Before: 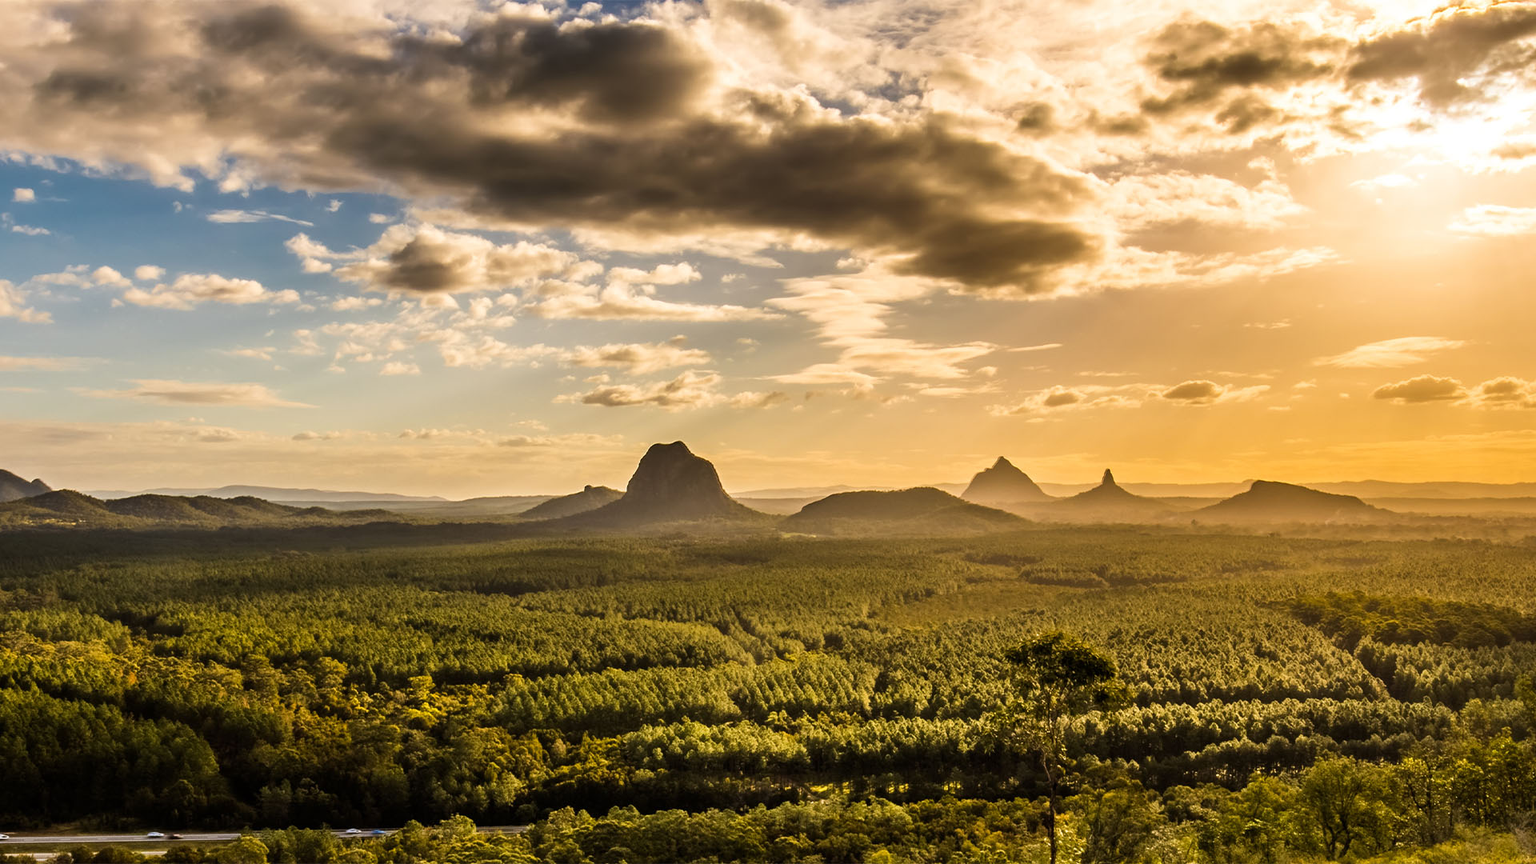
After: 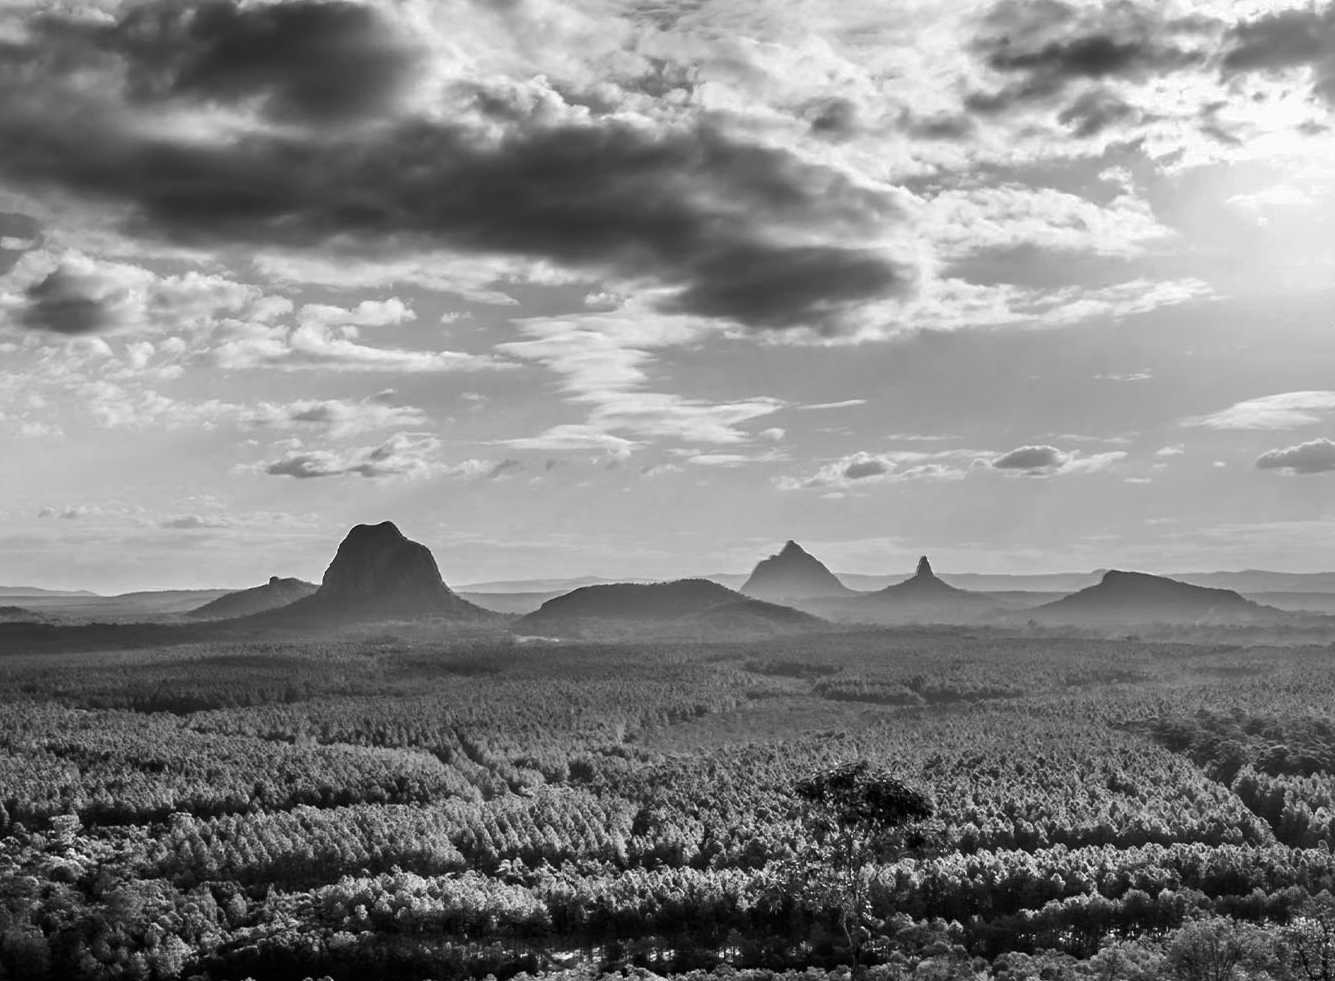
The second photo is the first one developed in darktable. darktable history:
crop and rotate: left 24.034%, top 2.838%, right 6.406%, bottom 6.299%
color balance rgb: shadows lift › hue 87.51°, highlights gain › chroma 1.35%, highlights gain › hue 55.1°, global offset › chroma 0.13%, global offset › hue 253.66°, perceptual saturation grading › global saturation 16.38%
color zones: curves: ch0 [(0.002, 0.593) (0.143, 0.417) (0.285, 0.541) (0.455, 0.289) (0.608, 0.327) (0.727, 0.283) (0.869, 0.571) (1, 0.603)]; ch1 [(0, 0) (0.143, 0) (0.286, 0) (0.429, 0) (0.571, 0) (0.714, 0) (0.857, 0)]
